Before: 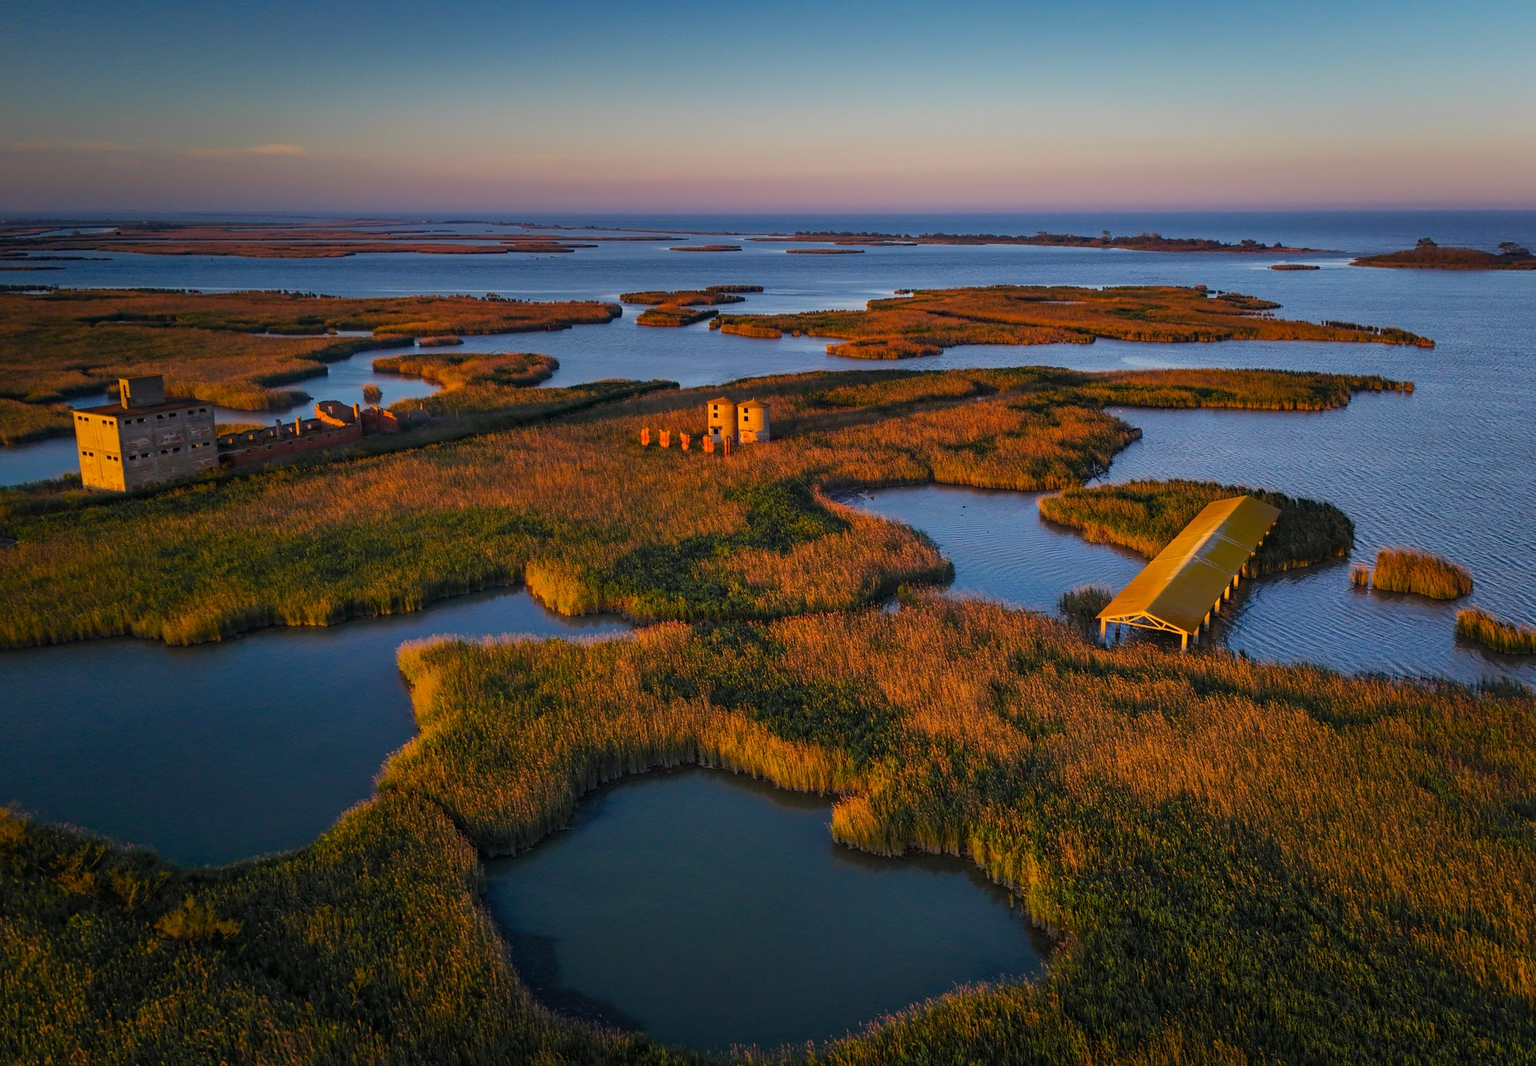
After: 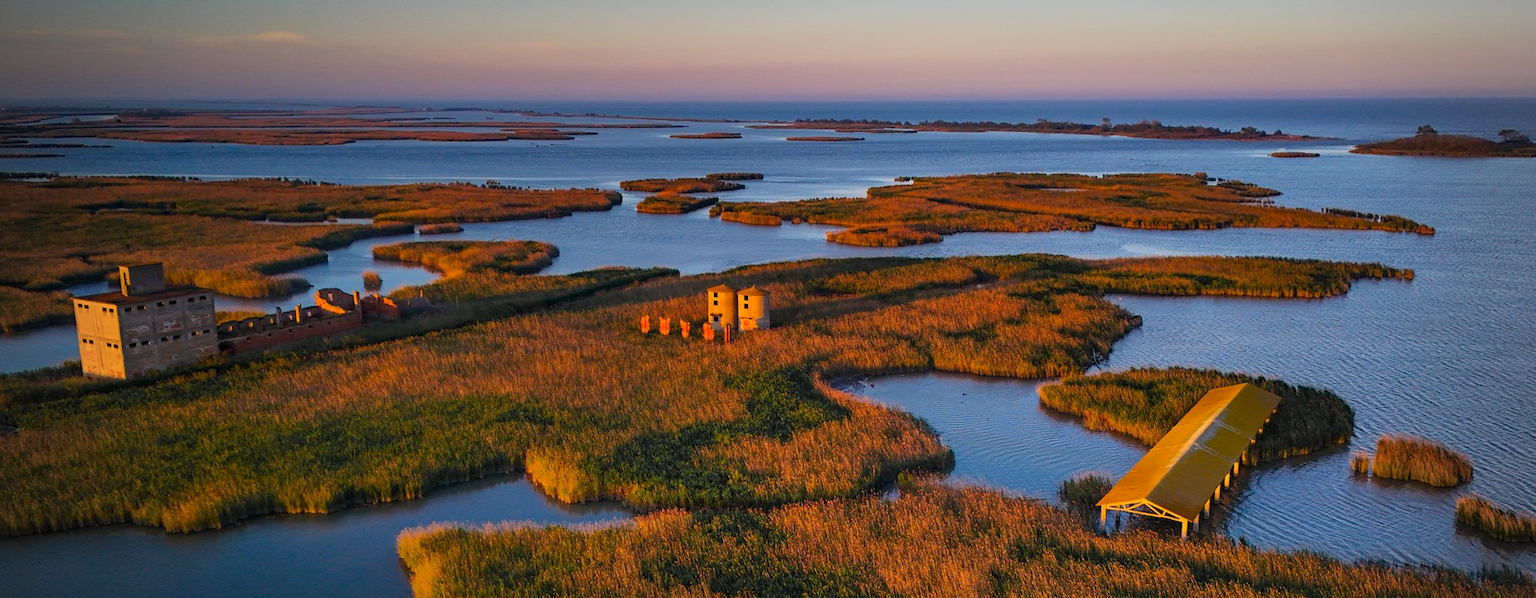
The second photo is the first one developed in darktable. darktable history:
crop and rotate: top 10.605%, bottom 33.274%
levels: levels [0, 0.476, 0.951]
bloom: size 3%, threshold 100%, strength 0%
vignetting: unbound false
